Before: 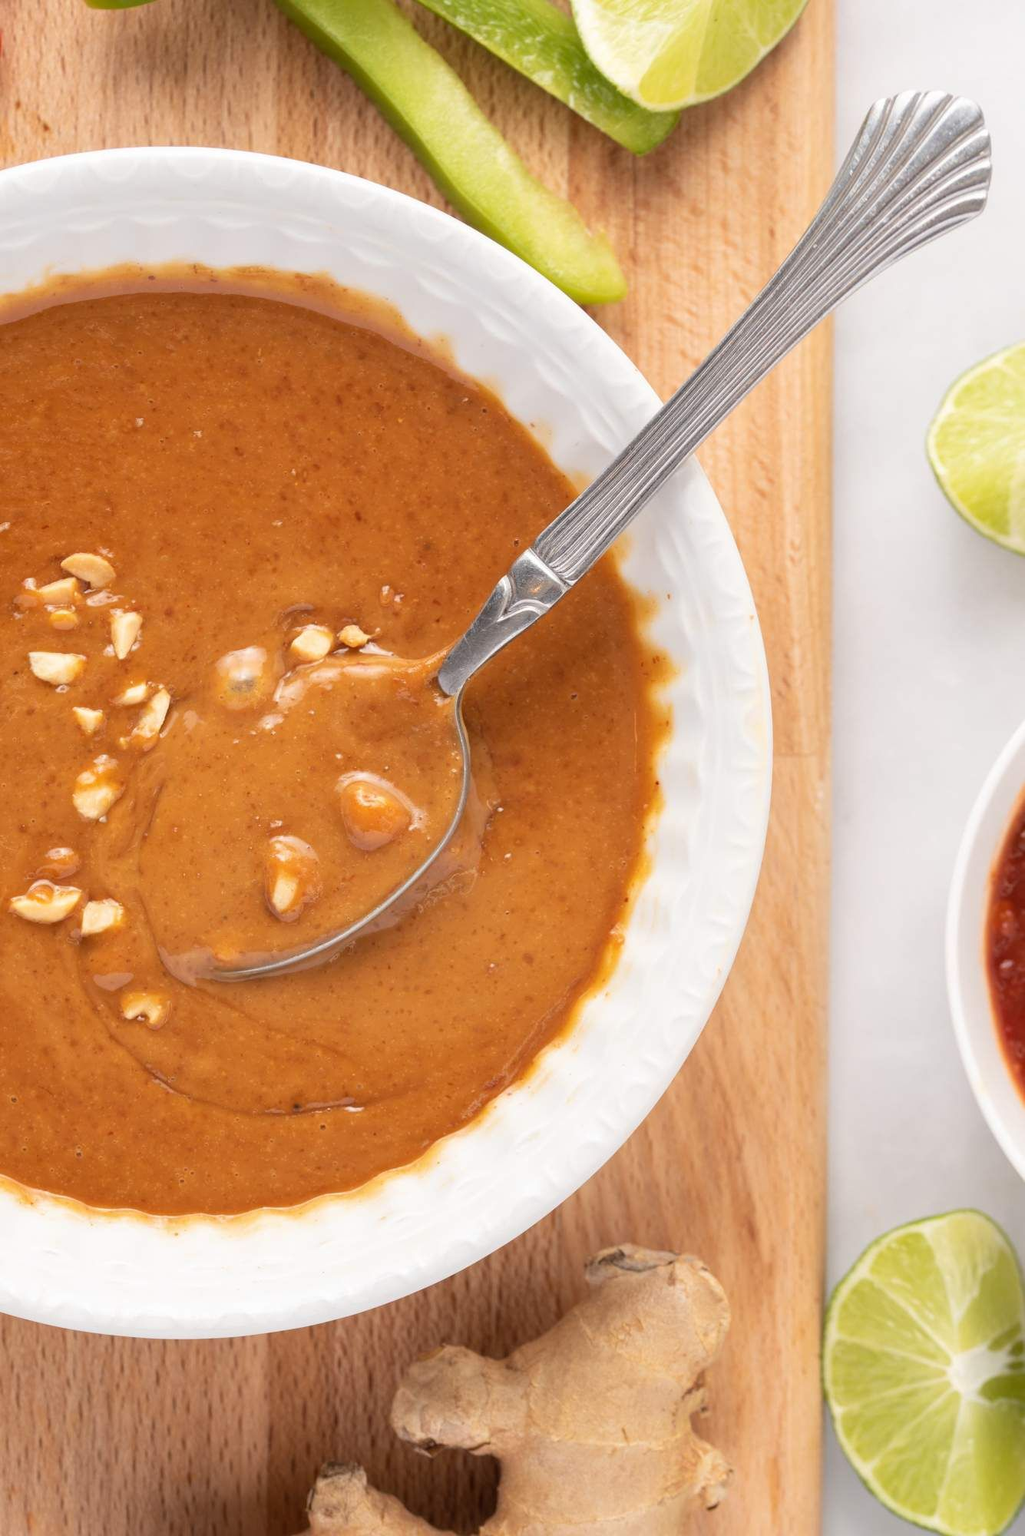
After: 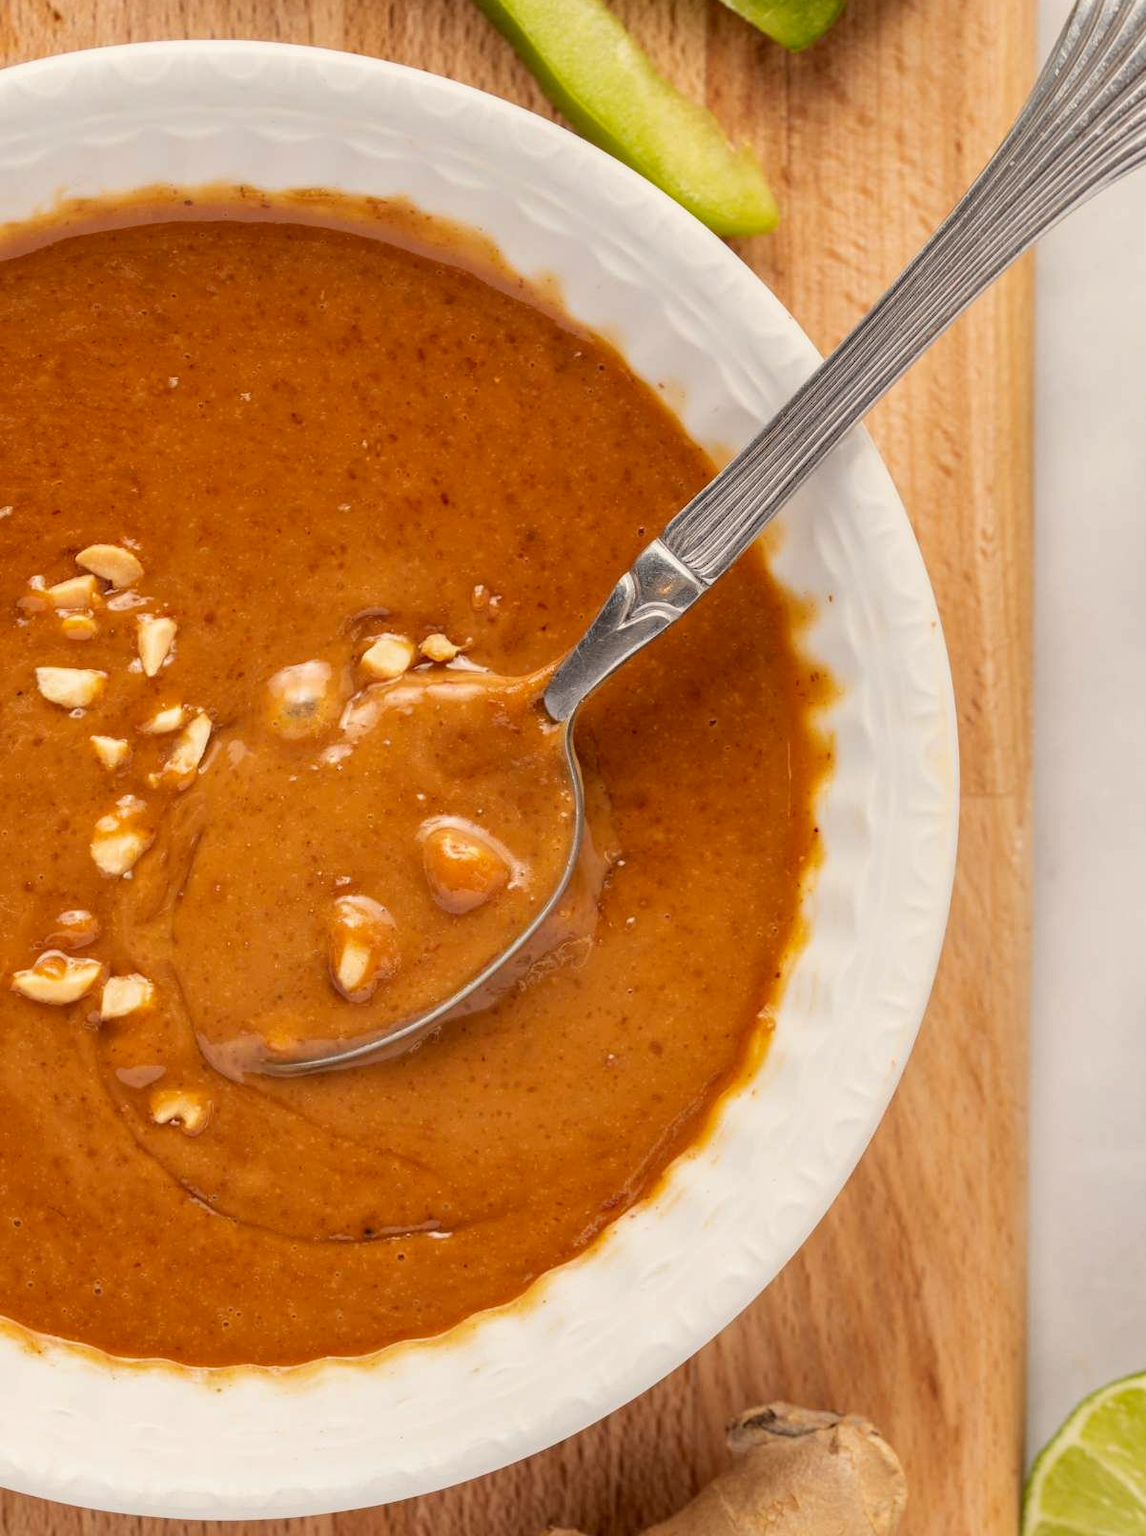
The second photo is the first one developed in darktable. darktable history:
crop: top 7.452%, right 9.839%, bottom 11.988%
shadows and highlights: radius 122.12, shadows 21.5, white point adjustment -9.66, highlights -14.84, soften with gaussian
contrast brightness saturation: contrast 0.04, saturation 0.071
color calibration: x 0.336, y 0.348, temperature 5451.51 K
local contrast: highlights 36%, detail 135%
